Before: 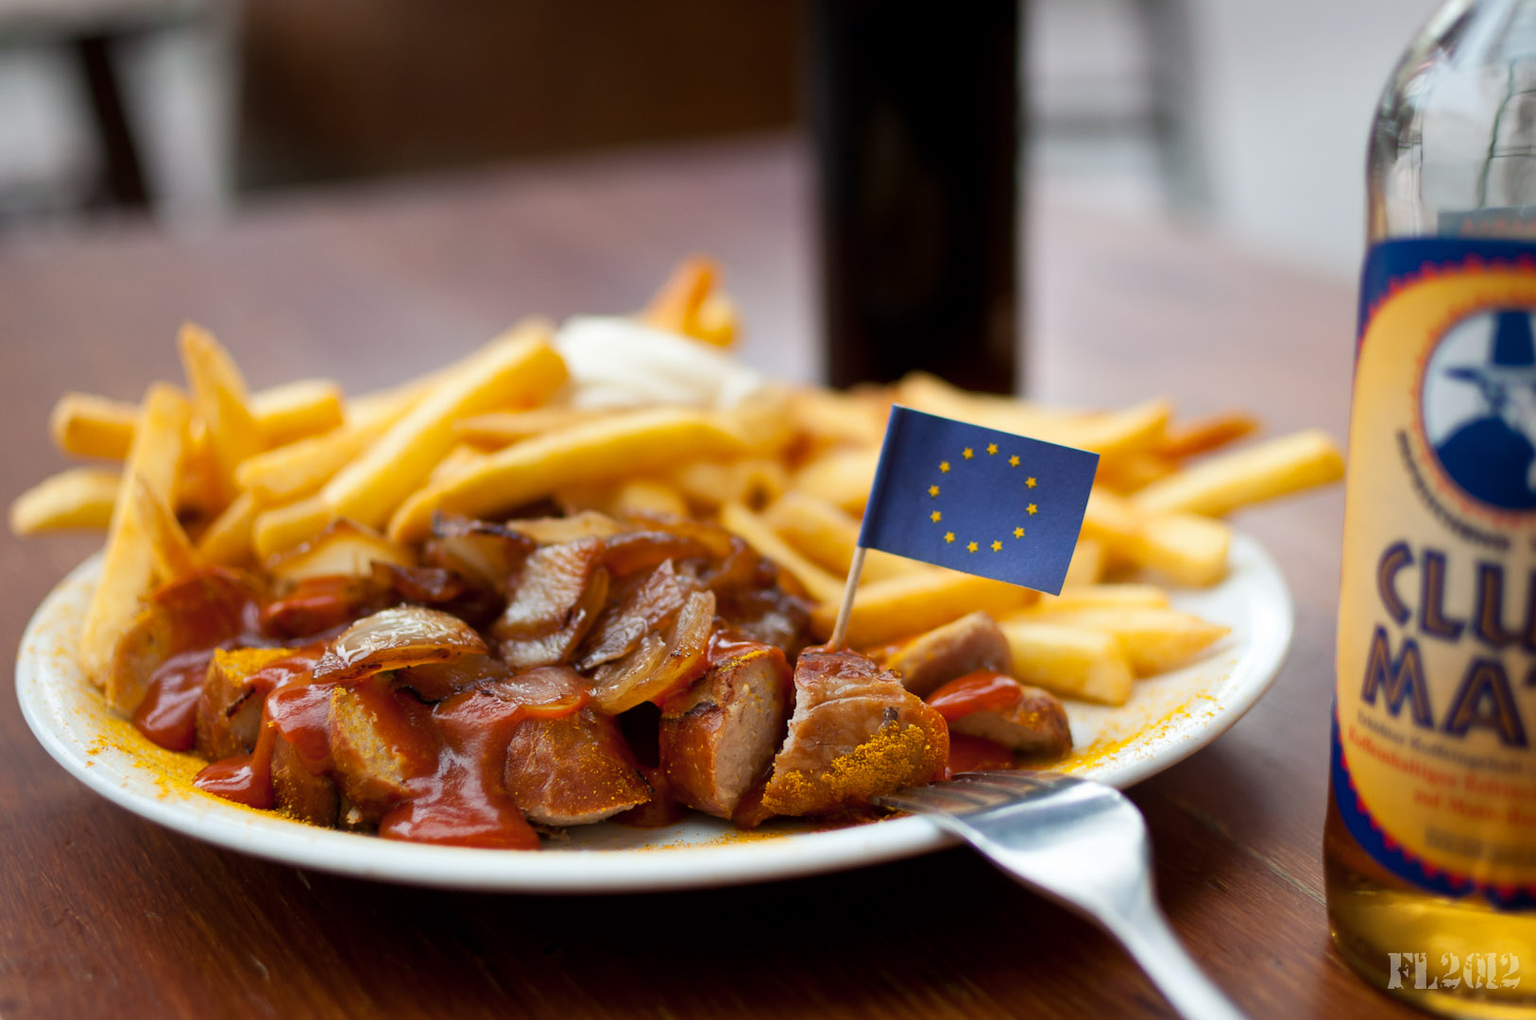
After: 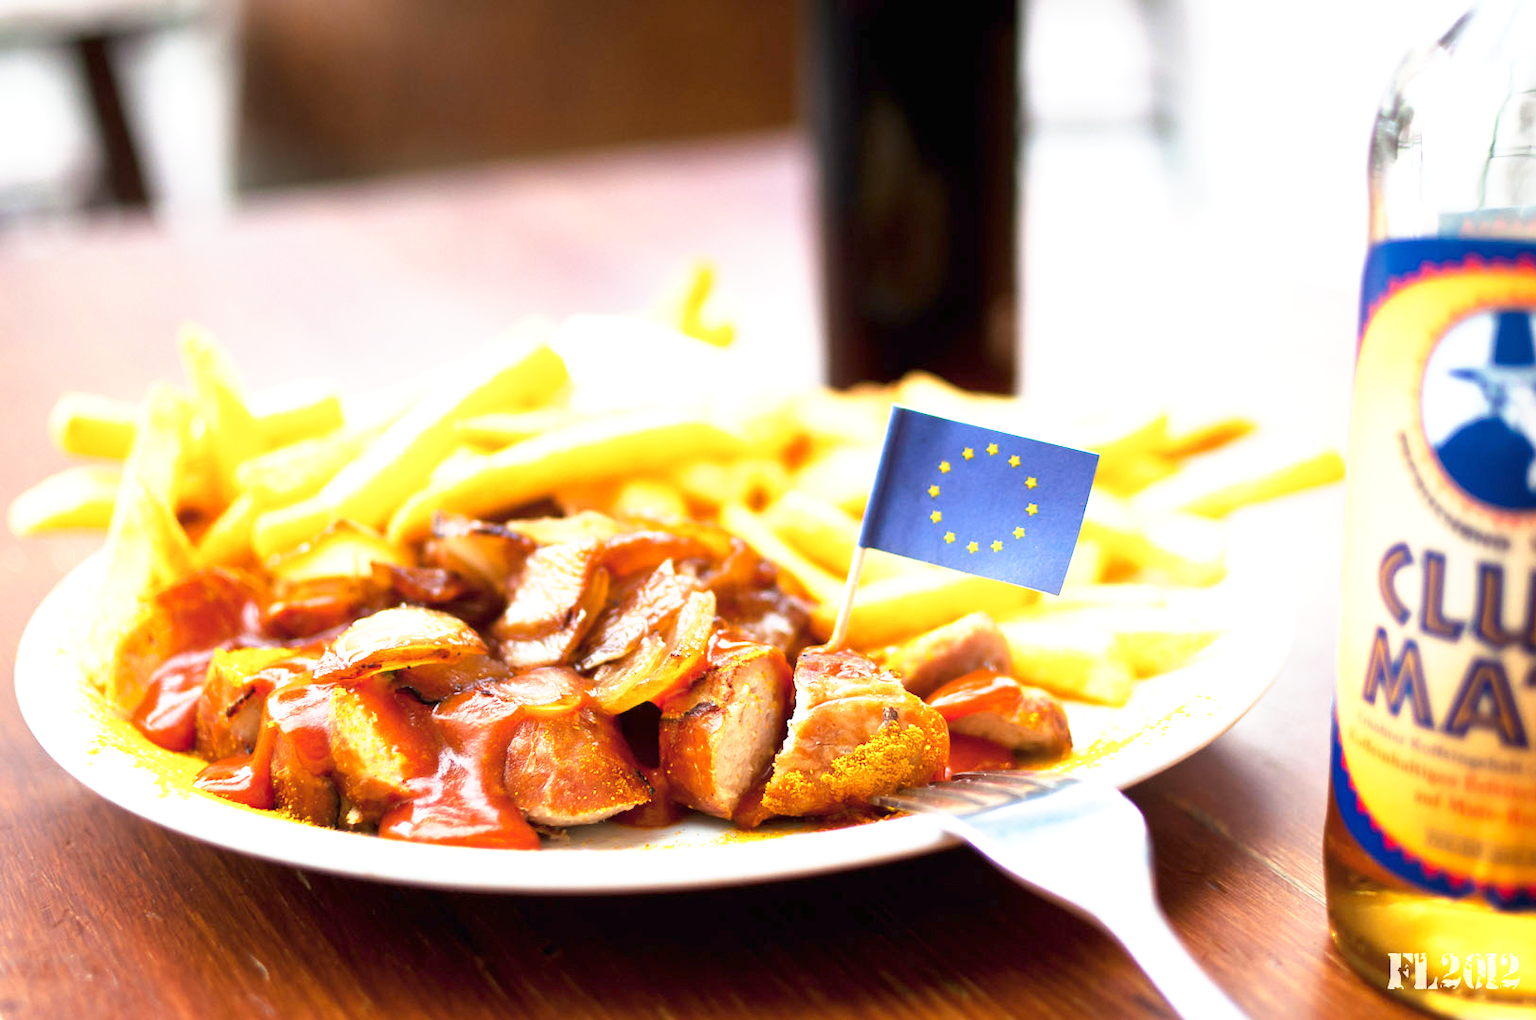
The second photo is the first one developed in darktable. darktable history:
exposure: black level correction 0, exposure 1.326 EV, compensate highlight preservation false
base curve: curves: ch0 [(0, 0) (0.557, 0.834) (1, 1)], preserve colors none
